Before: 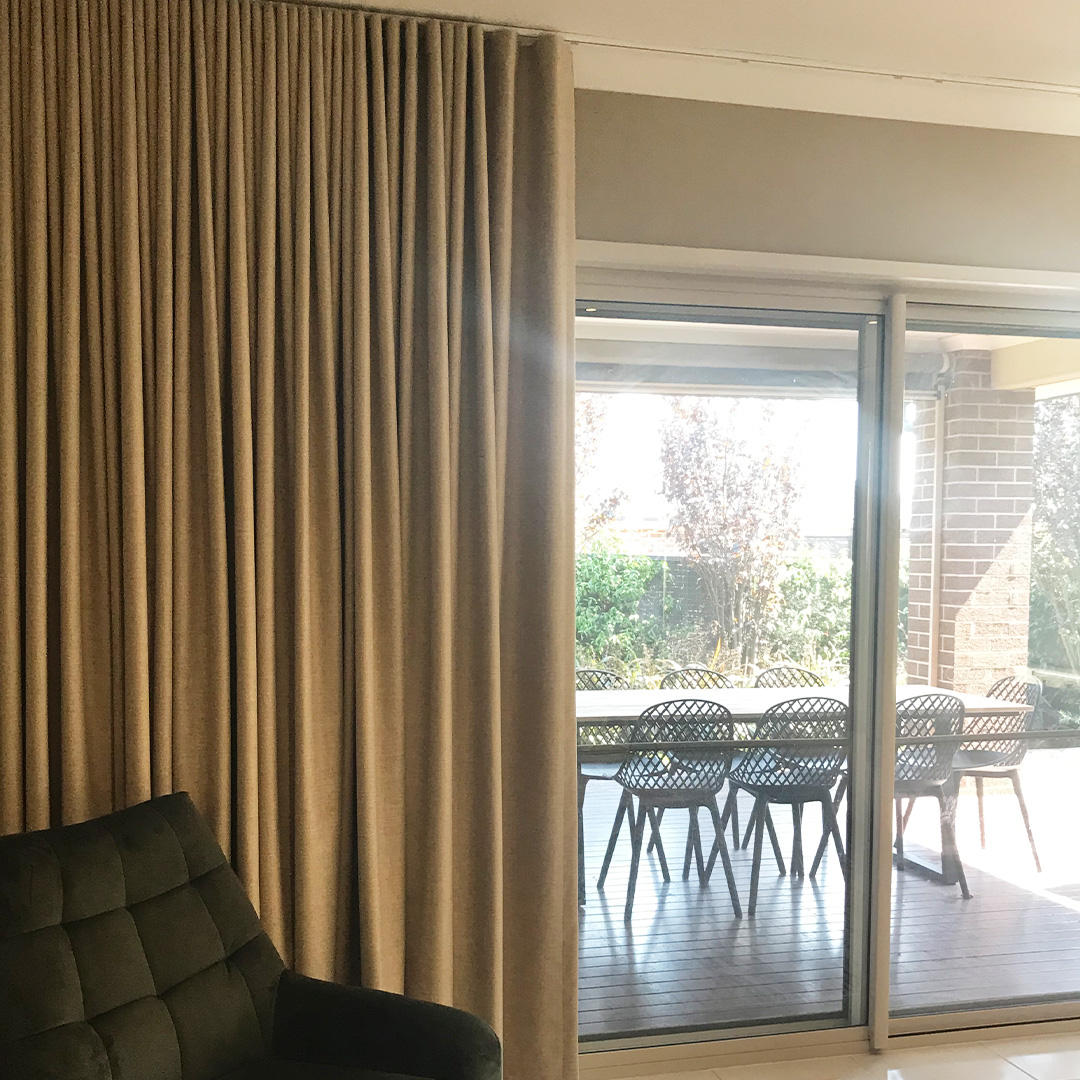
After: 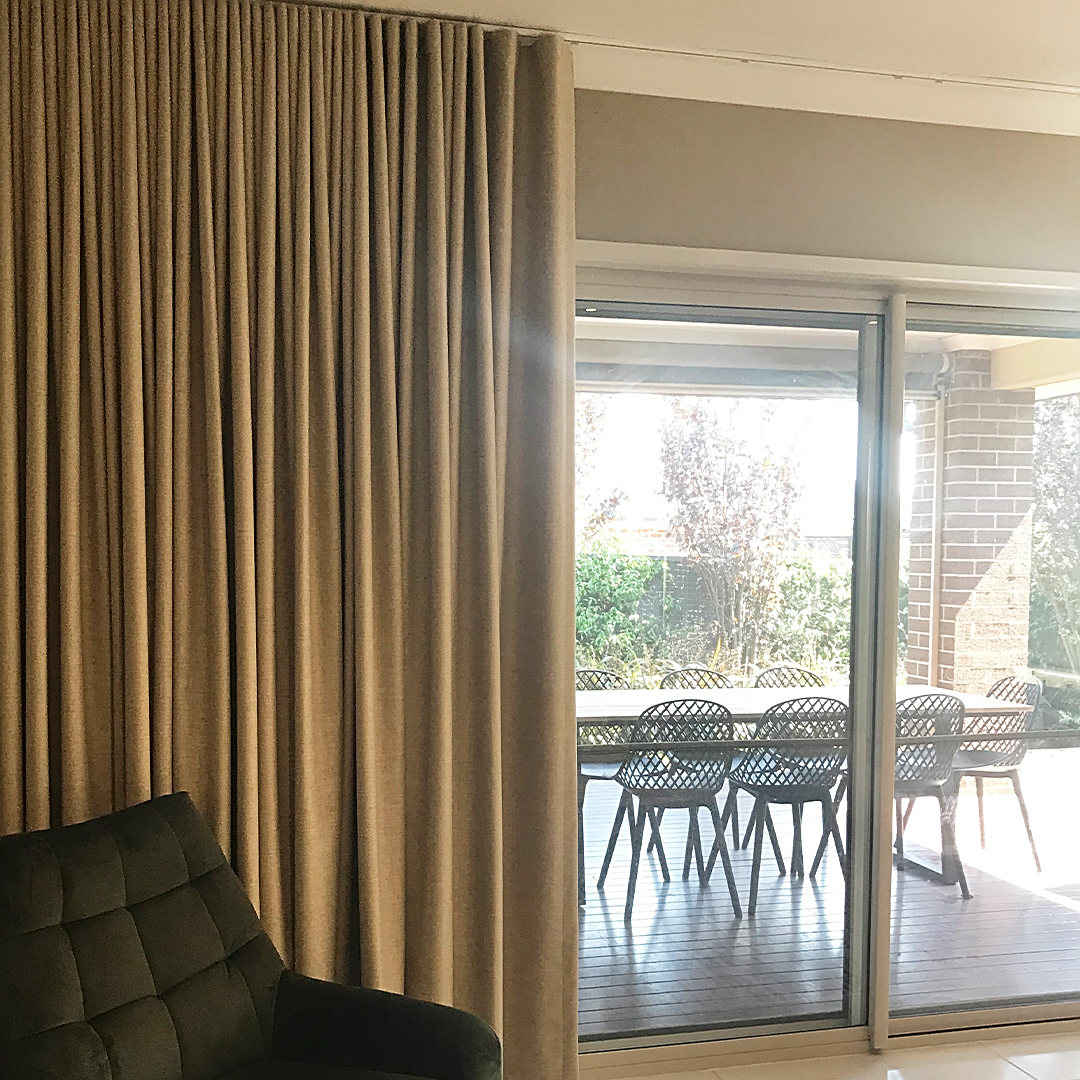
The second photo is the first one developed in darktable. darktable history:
sharpen: amount 0.494
